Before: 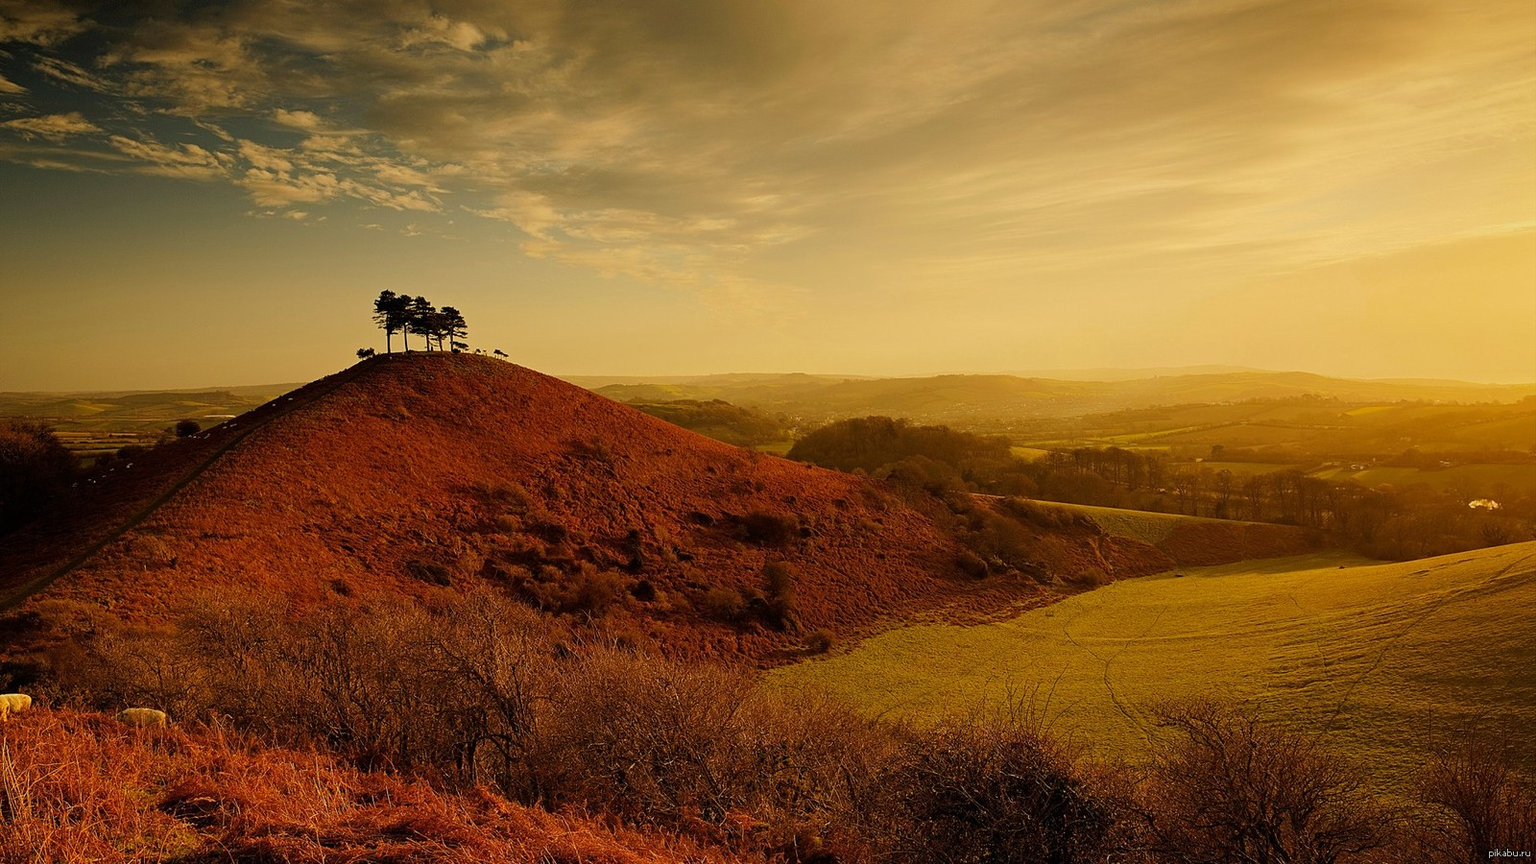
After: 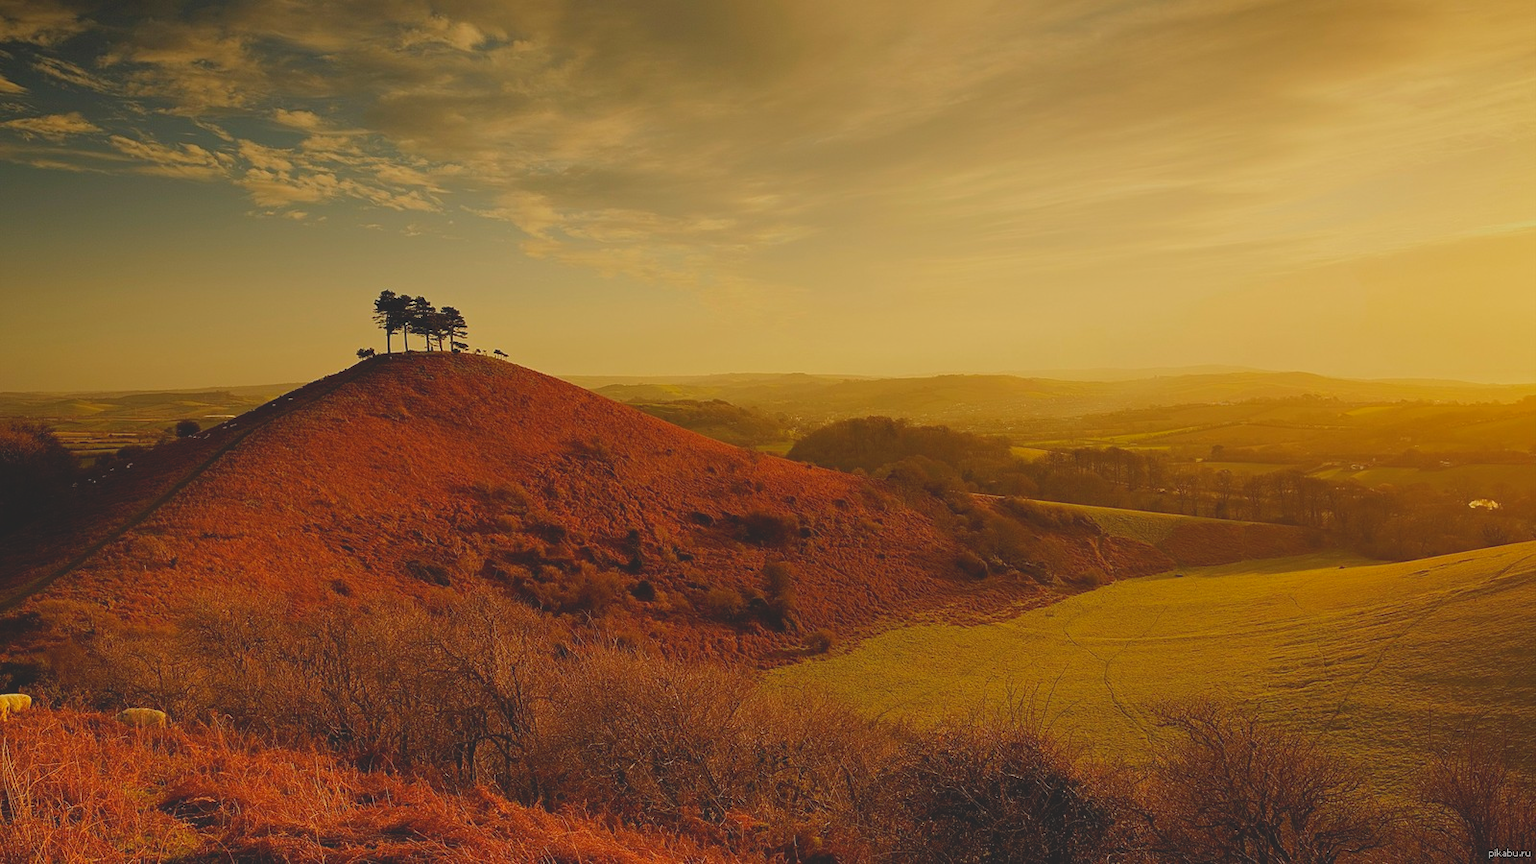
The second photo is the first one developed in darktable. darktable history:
contrast brightness saturation: contrast -0.291
shadows and highlights: shadows -0.361, highlights 39.98
